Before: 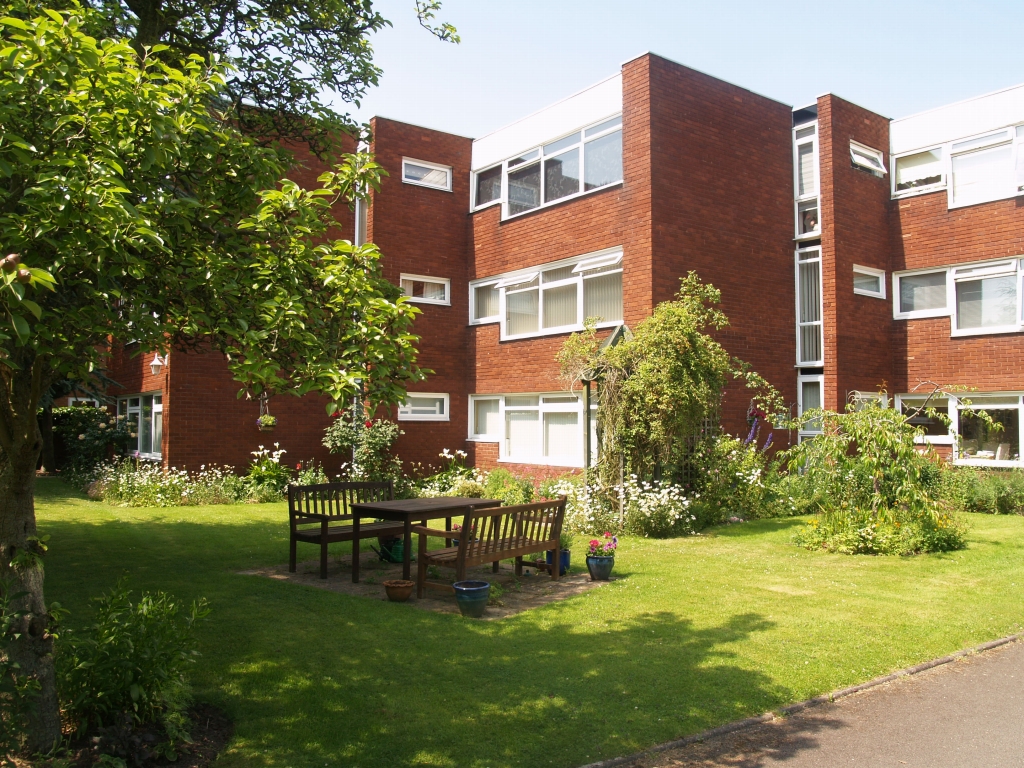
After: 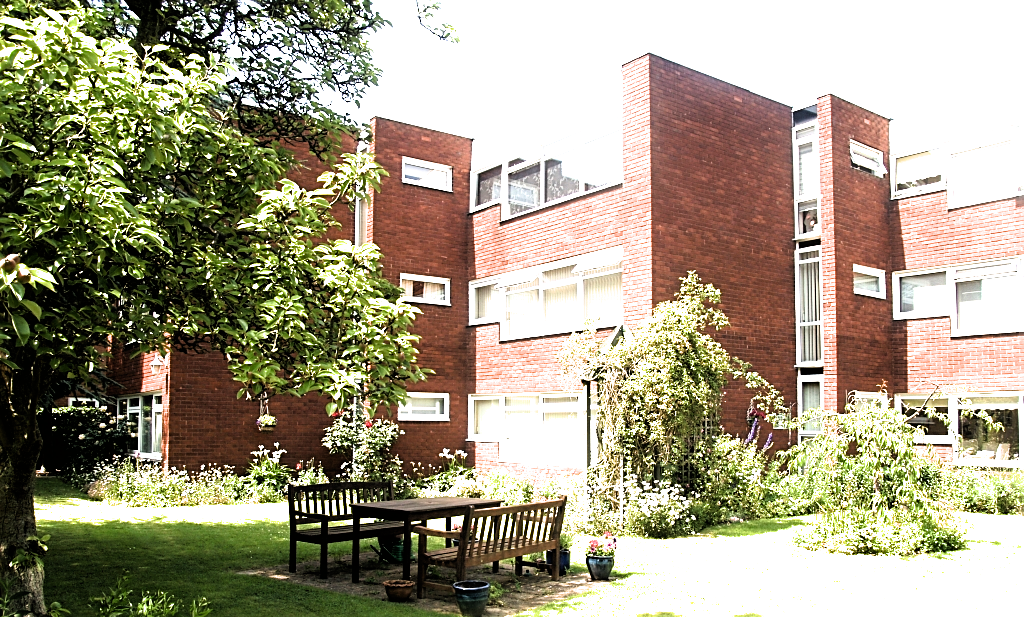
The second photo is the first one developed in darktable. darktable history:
exposure: black level correction 0, exposure 1.199 EV, compensate highlight preservation false
sharpen: on, module defaults
crop: bottom 19.618%
filmic rgb: black relative exposure -3.6 EV, white relative exposure 2.13 EV, hardness 3.62
